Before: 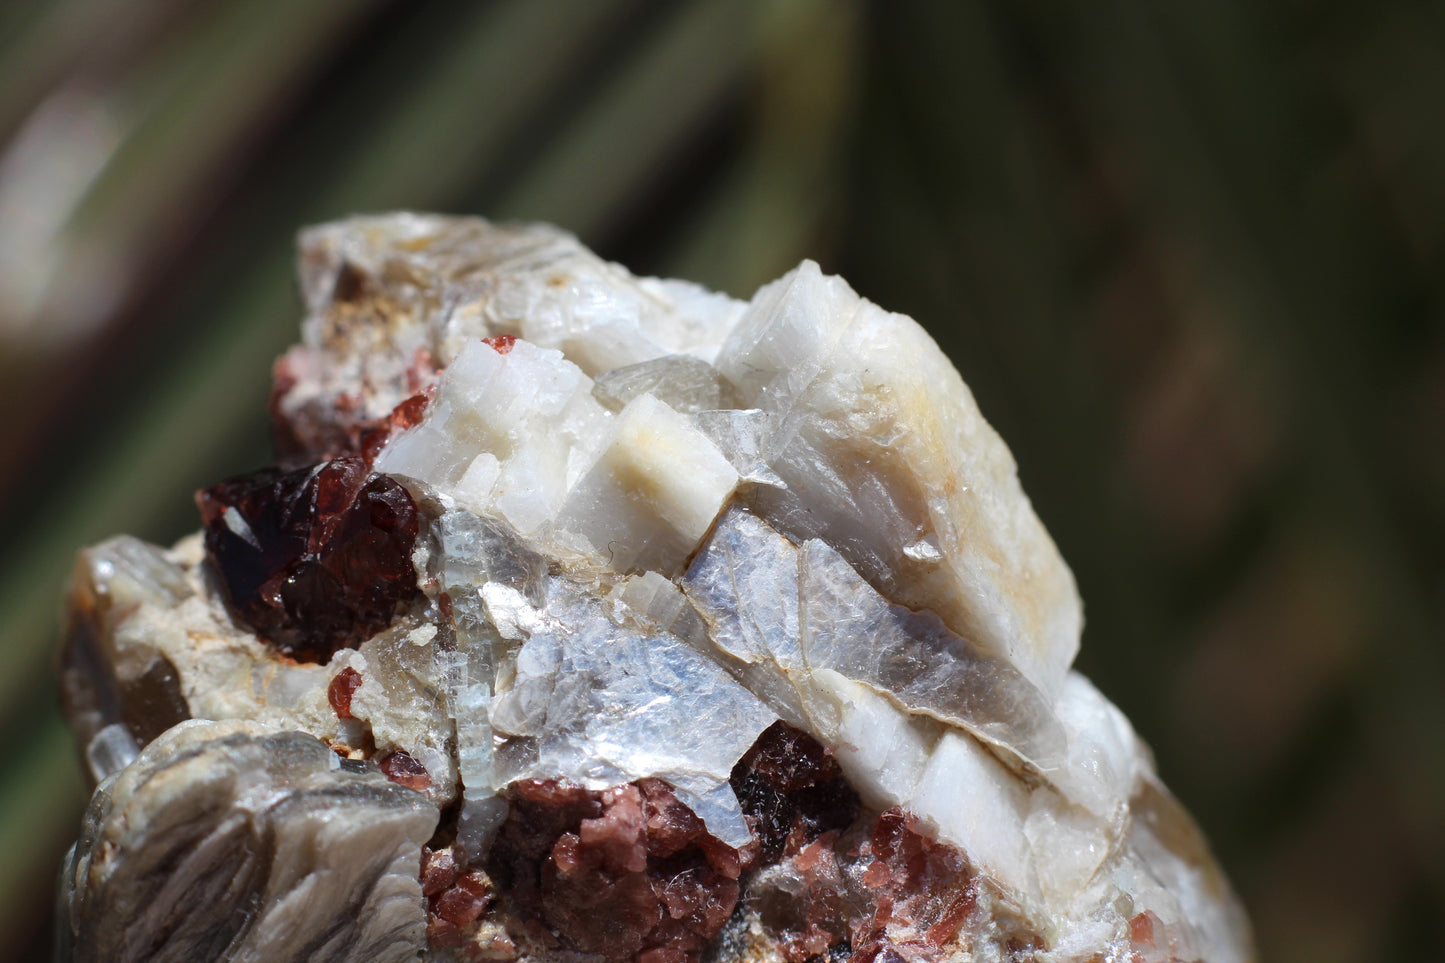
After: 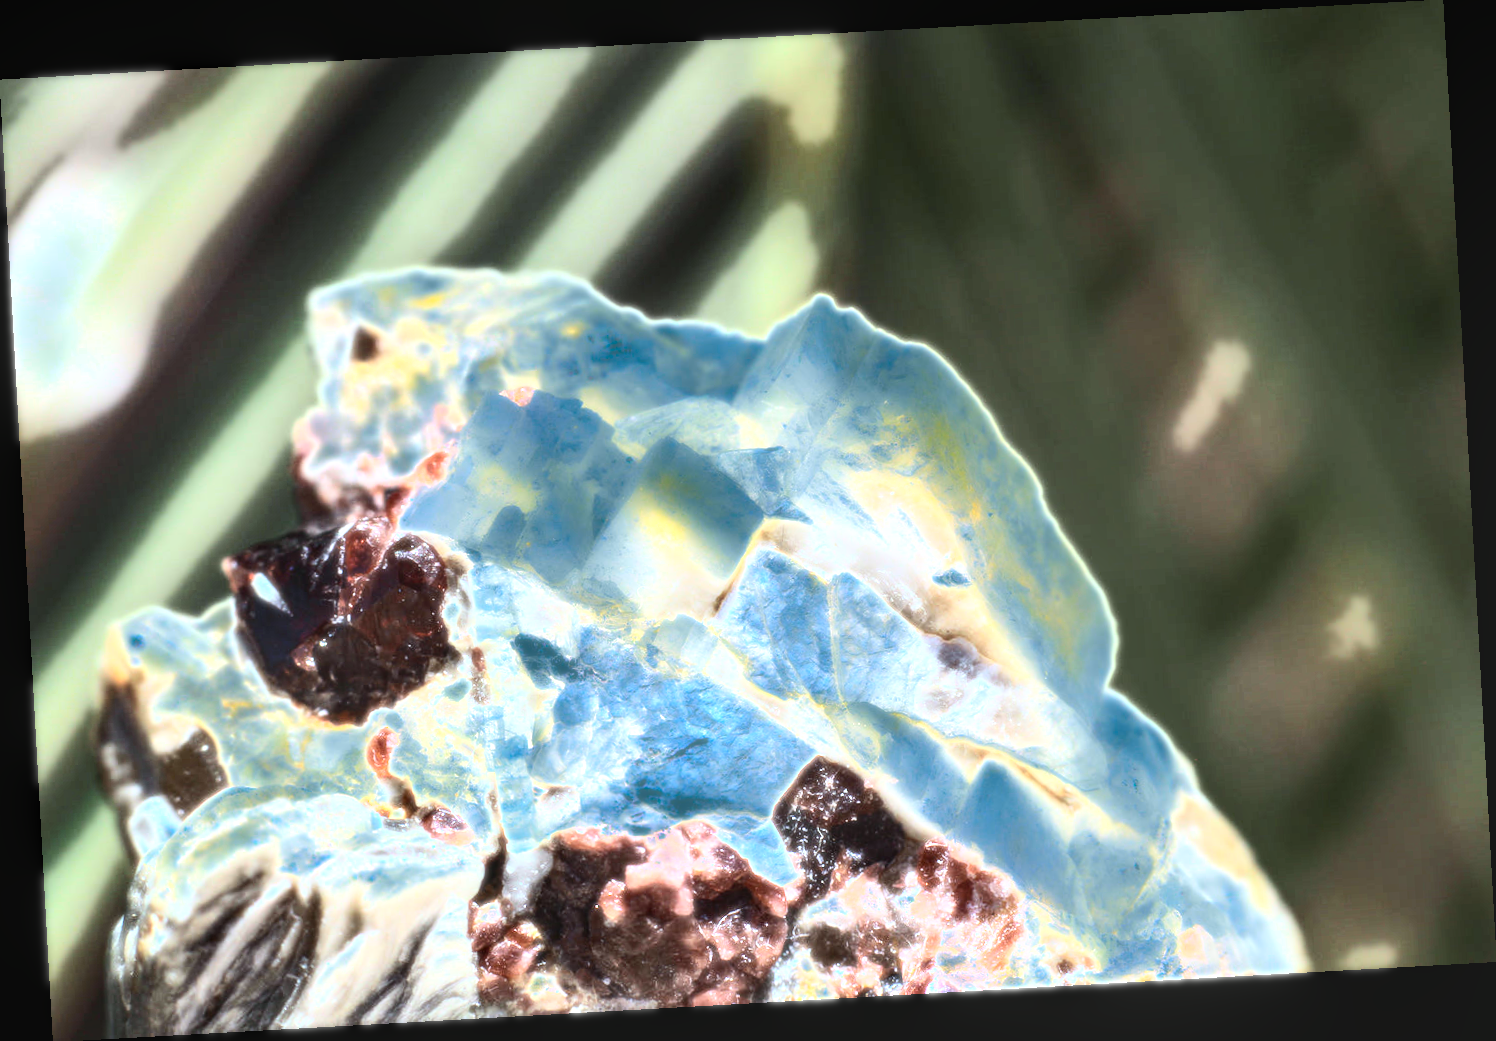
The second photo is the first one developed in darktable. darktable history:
tone equalizer: -8 EV -0.75 EV, -7 EV -0.7 EV, -6 EV -0.6 EV, -5 EV -0.4 EV, -3 EV 0.4 EV, -2 EV 0.6 EV, -1 EV 0.7 EV, +0 EV 0.75 EV, edges refinement/feathering 500, mask exposure compensation -1.57 EV, preserve details no
bloom: size 0%, threshold 54.82%, strength 8.31%
local contrast: on, module defaults
color correction: highlights a* -4.73, highlights b* 5.06, saturation 0.97
white balance: red 0.924, blue 1.095
rotate and perspective: rotation -3.18°, automatic cropping off
exposure: black level correction 0.001, exposure 1.735 EV, compensate highlight preservation false
shadows and highlights: shadows -30, highlights 30
